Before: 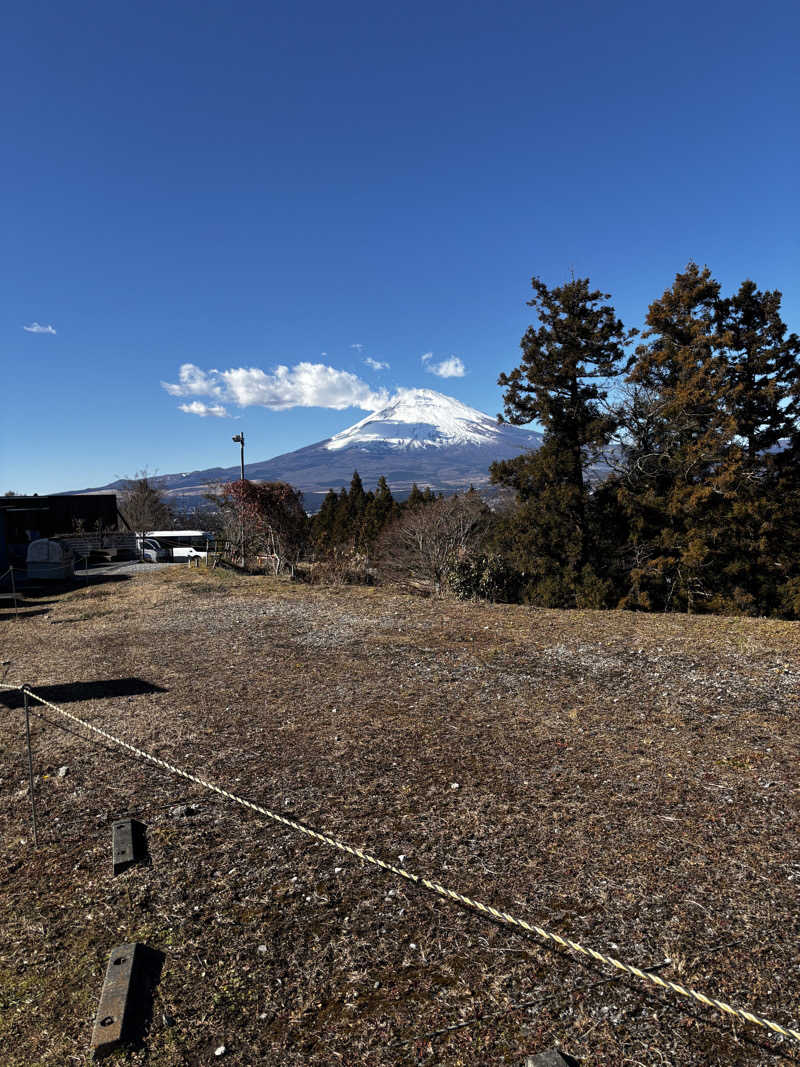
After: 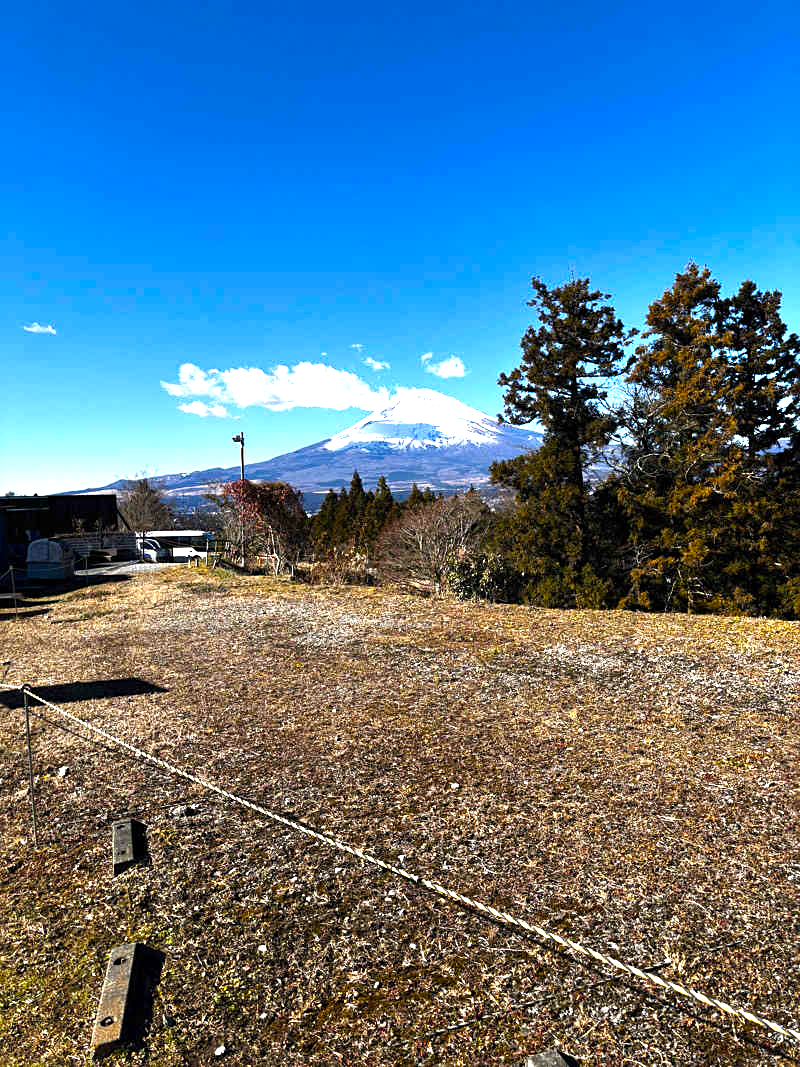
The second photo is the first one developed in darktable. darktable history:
sharpen: amount 0.203
color balance rgb: shadows lift › chroma 0.891%, shadows lift › hue 115.56°, perceptual saturation grading › global saturation 13.614%, perceptual saturation grading › highlights -30.916%, perceptual saturation grading › shadows 50.784%, perceptual brilliance grading › global brilliance 30.244%, perceptual brilliance grading › highlights 12.426%, perceptual brilliance grading › mid-tones 23.364%, global vibrance 20%
